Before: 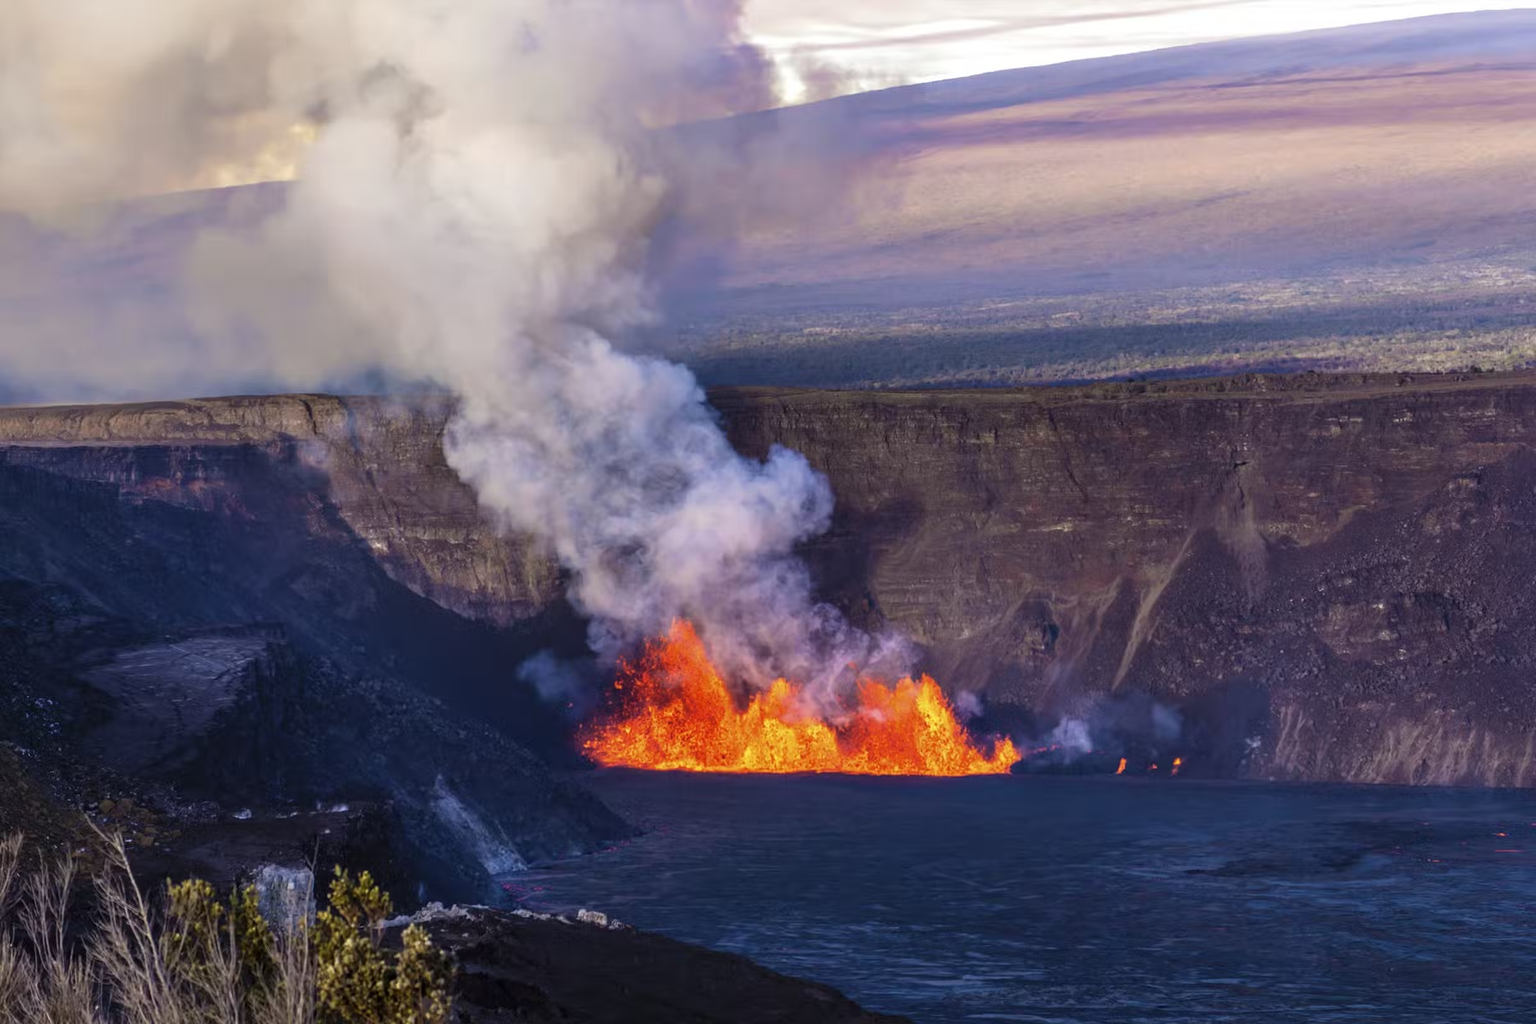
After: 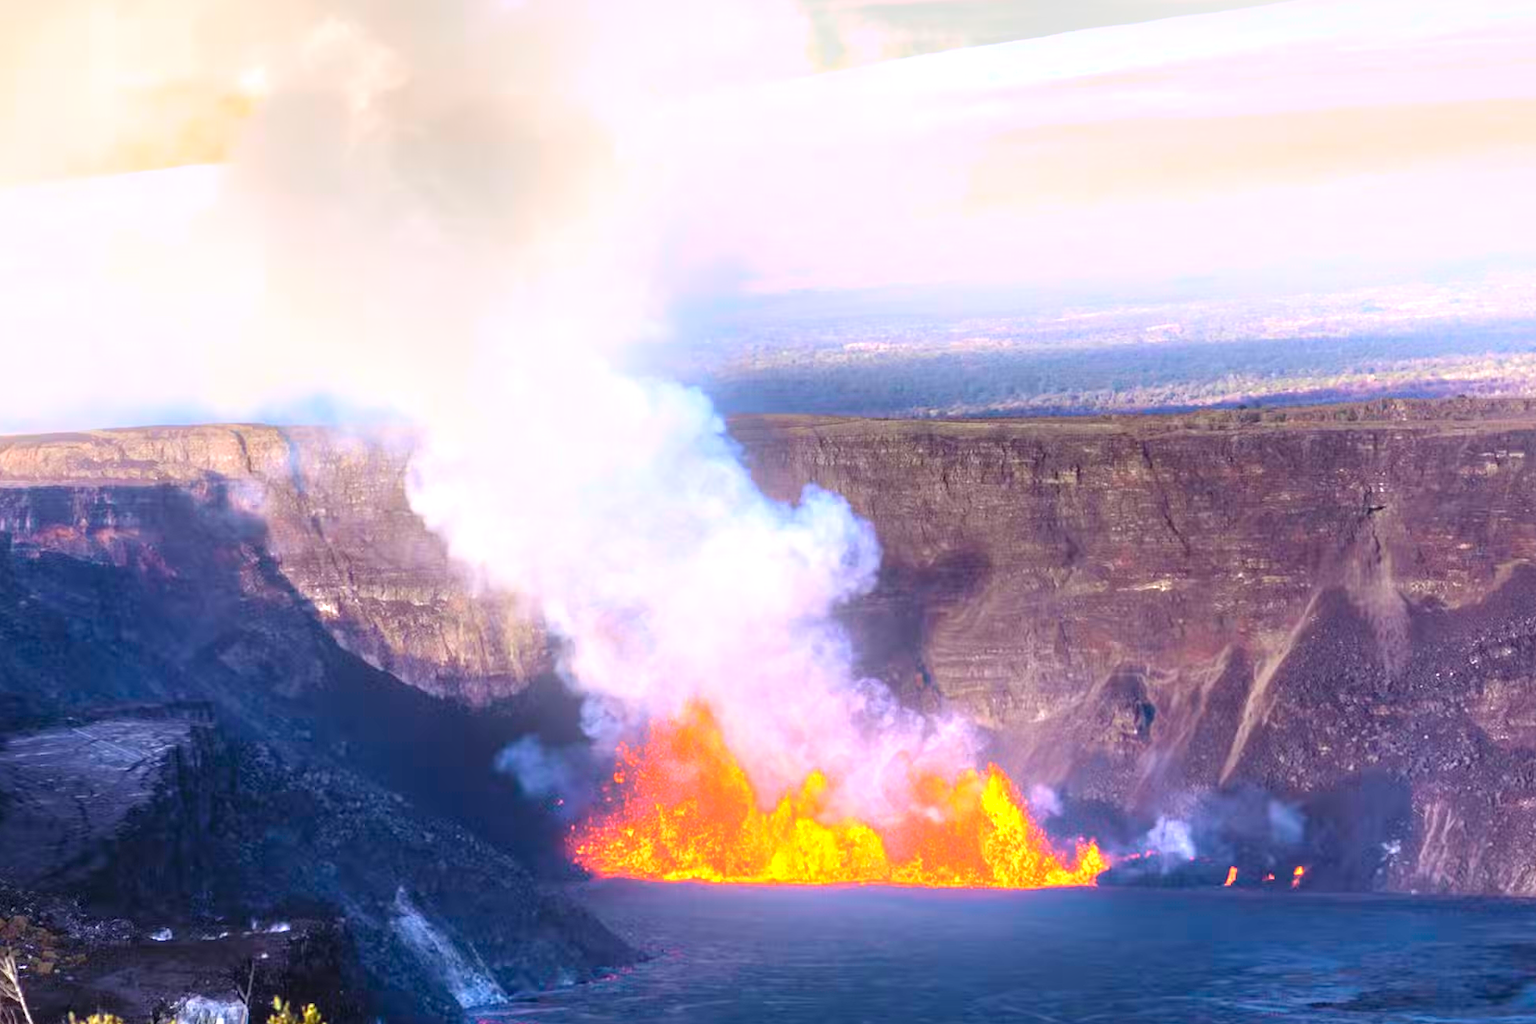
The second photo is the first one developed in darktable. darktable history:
exposure: black level correction 0, exposure 1.45 EV, compensate exposure bias true, compensate highlight preservation false
crop and rotate: left 7.196%, top 4.574%, right 10.605%, bottom 13.178%
bloom: threshold 82.5%, strength 16.25%
